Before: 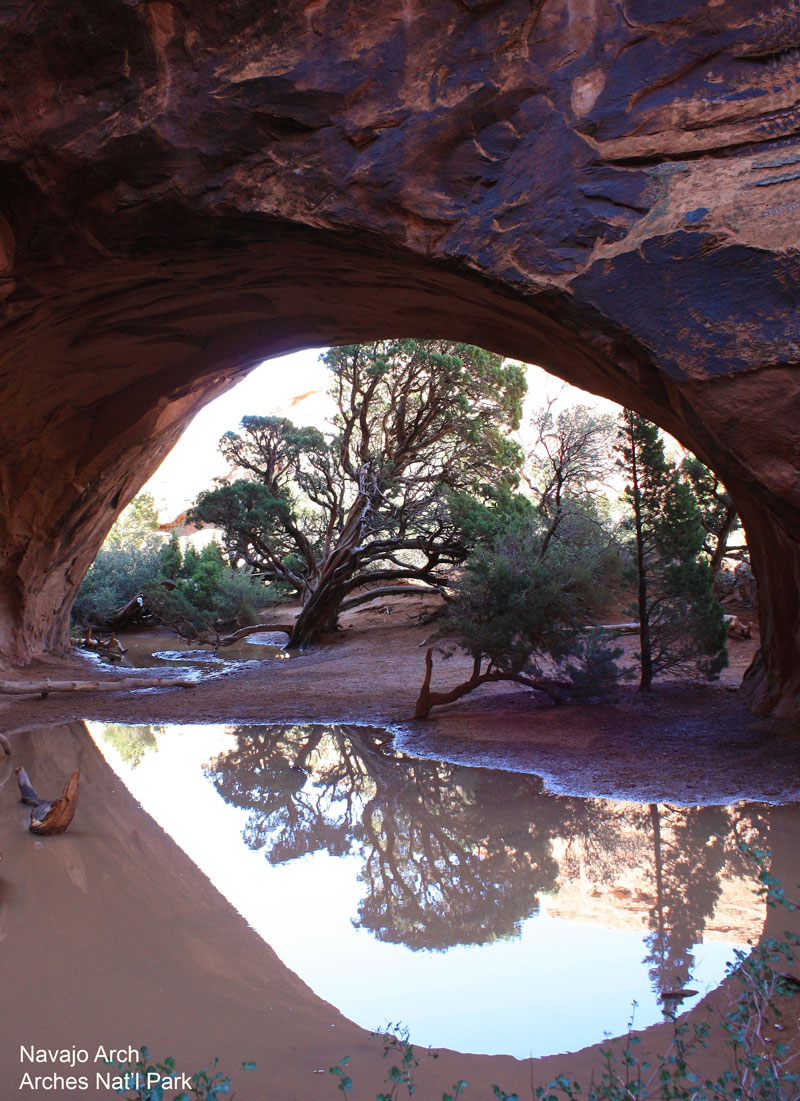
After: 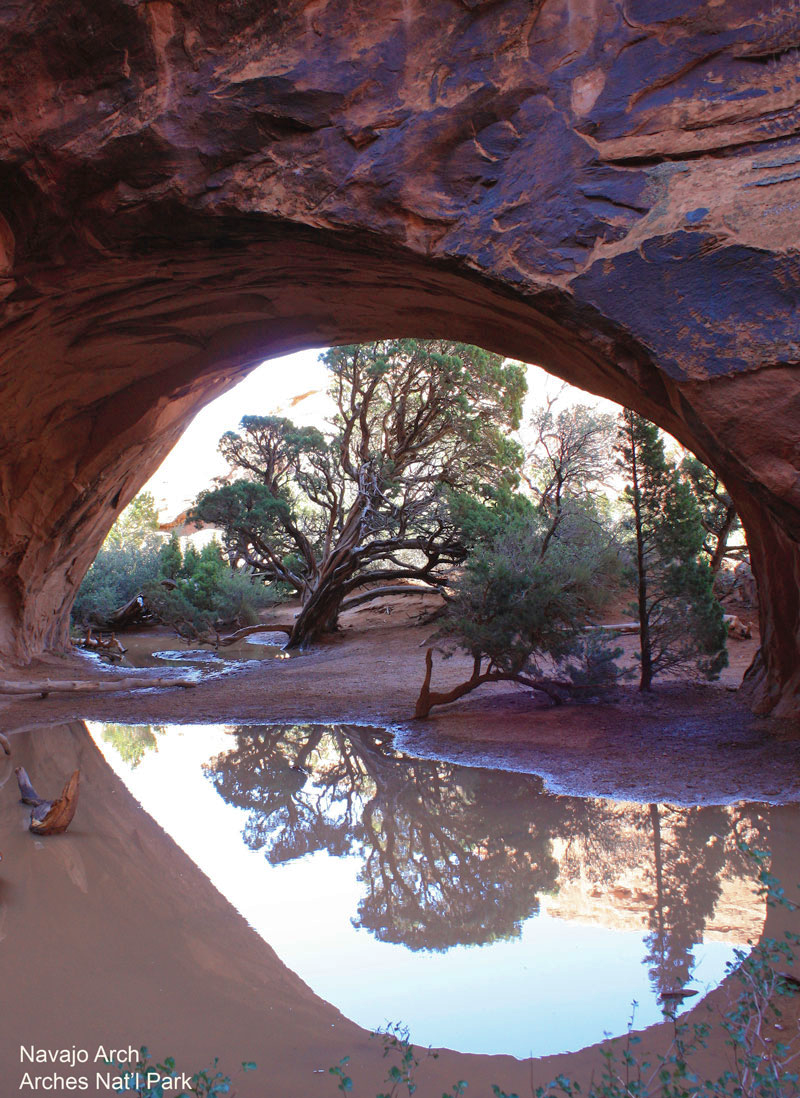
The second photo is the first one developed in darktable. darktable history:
crop: top 0.05%, bottom 0.098%
shadows and highlights: on, module defaults
rotate and perspective: automatic cropping off
